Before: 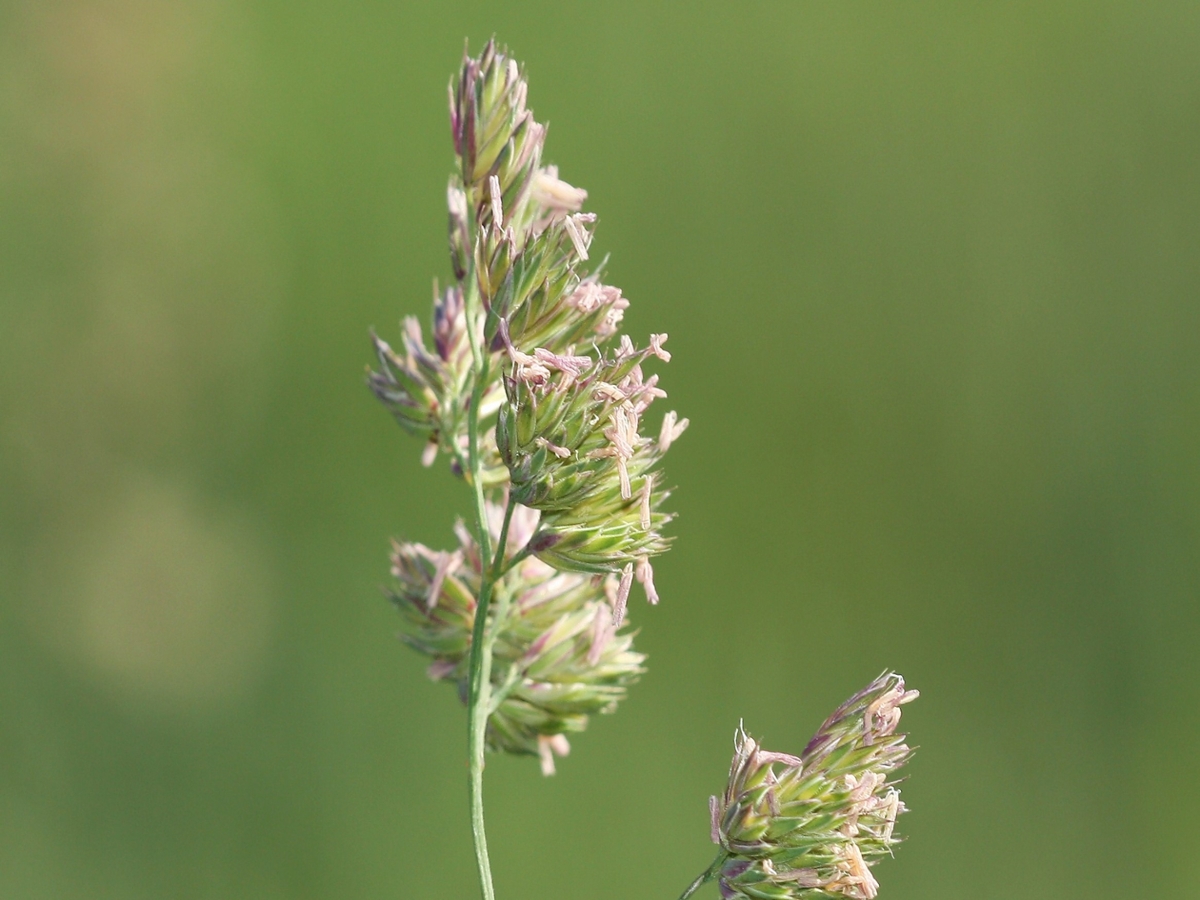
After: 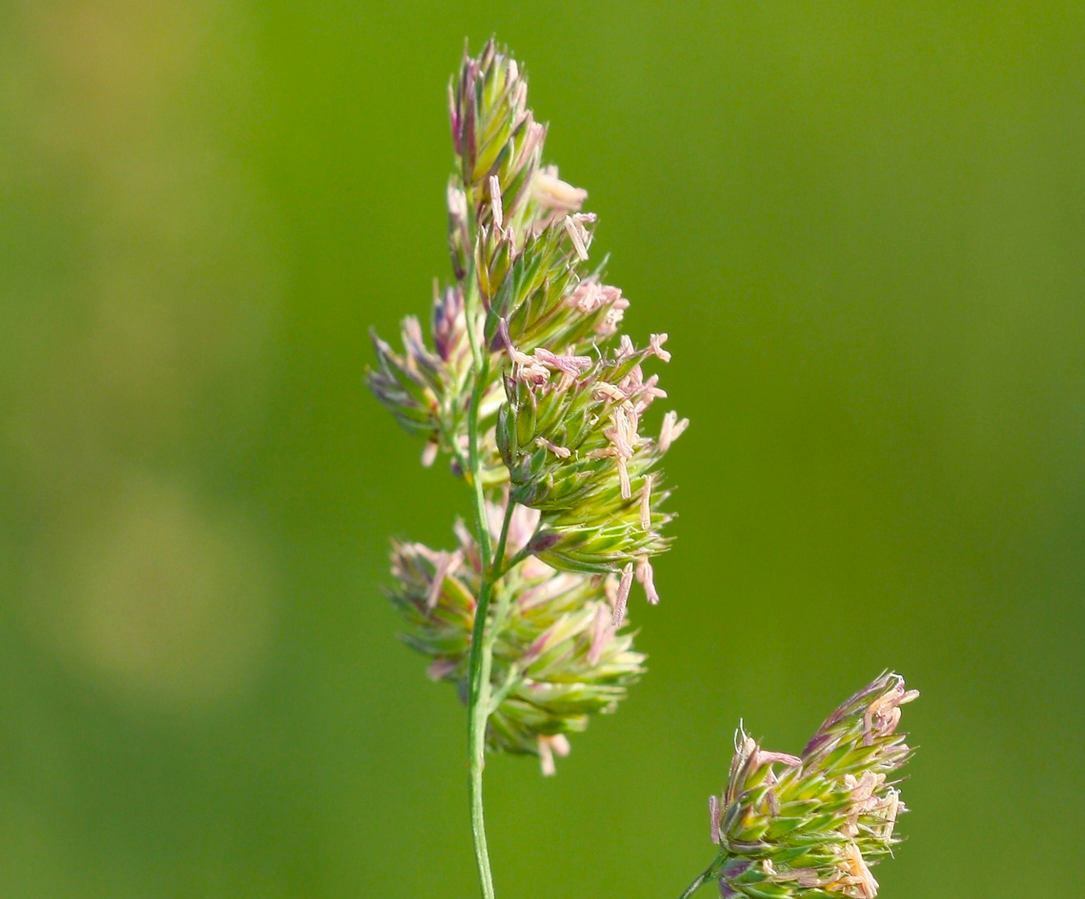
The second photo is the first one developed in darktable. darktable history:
crop: right 9.509%, bottom 0.031%
shadows and highlights: shadows 37.27, highlights -28.18, soften with gaussian
color balance rgb: linear chroma grading › global chroma 15%, perceptual saturation grading › global saturation 30%
